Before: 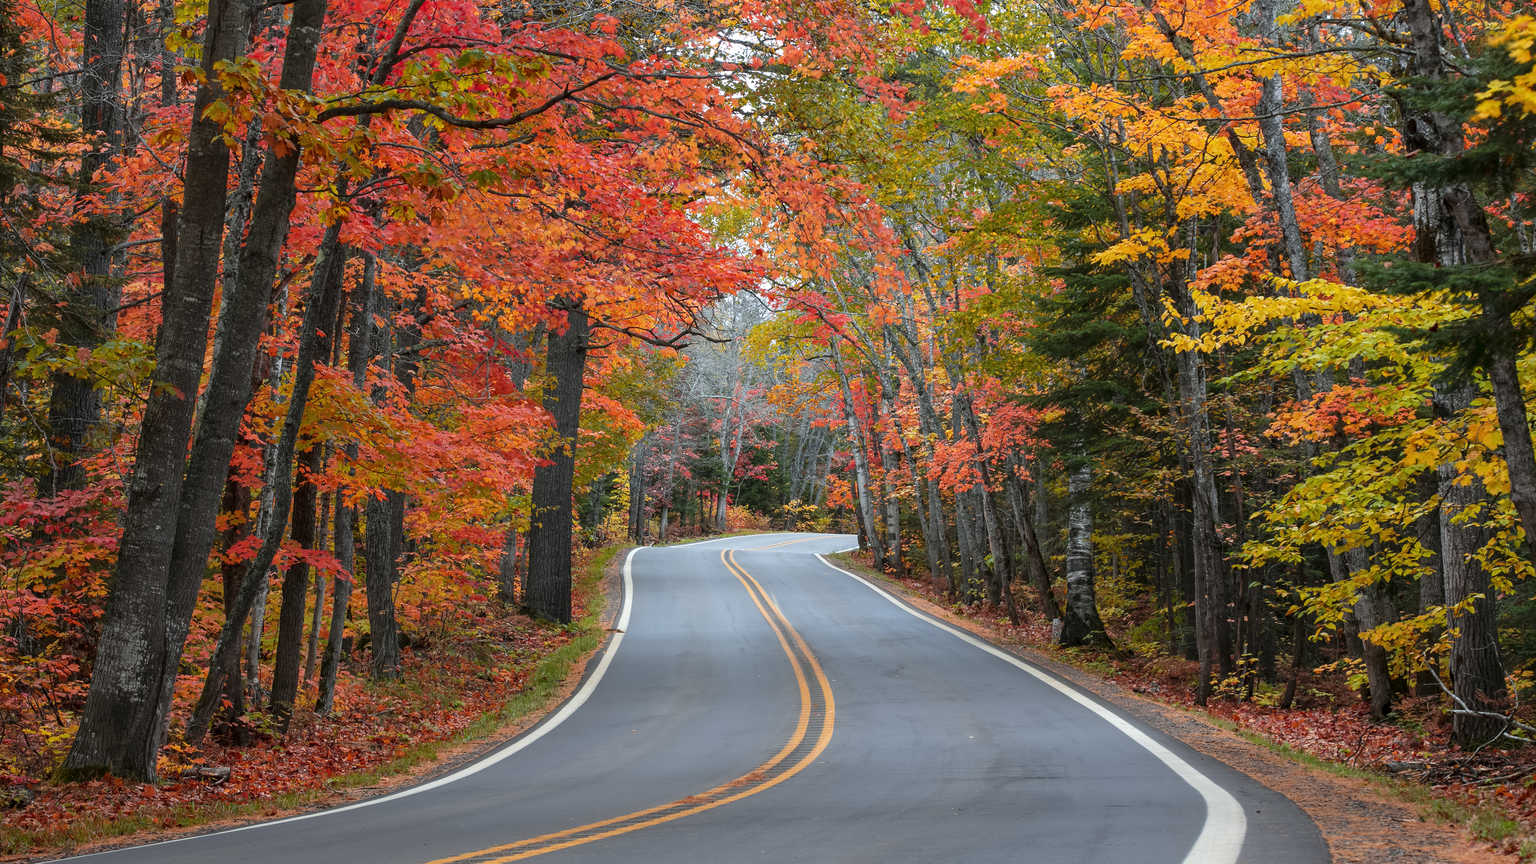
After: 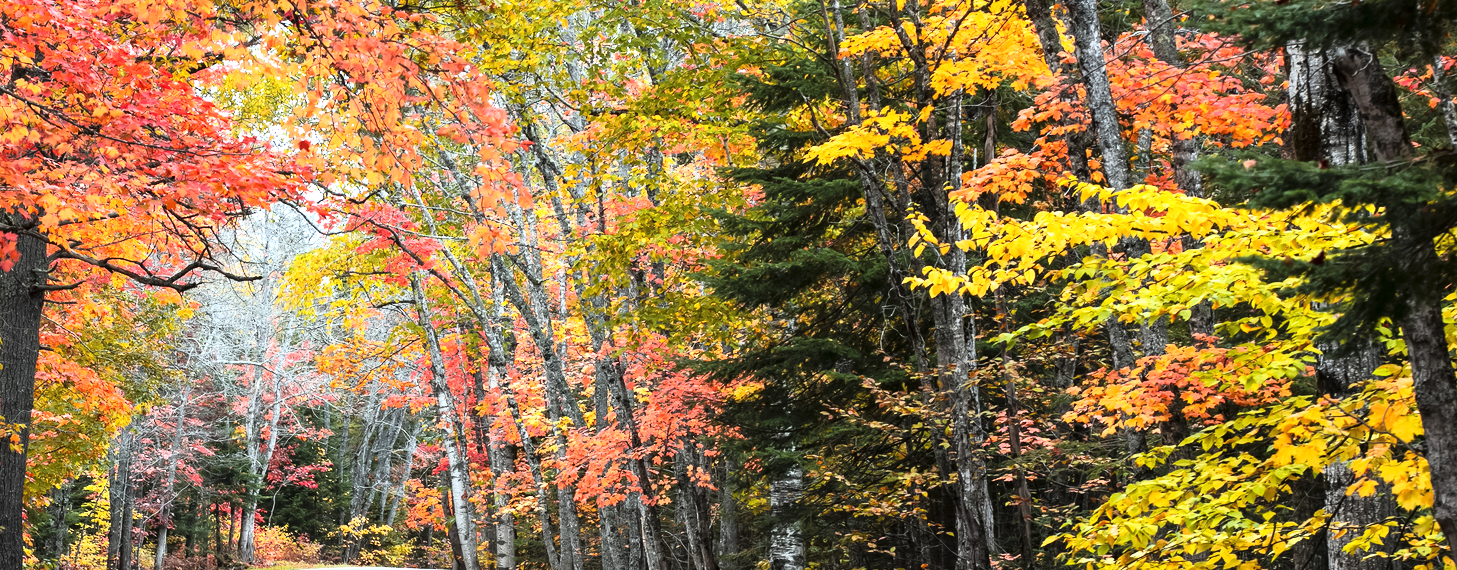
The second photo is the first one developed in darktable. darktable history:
tone curve: curves: ch0 [(0, 0) (0.139, 0.067) (0.319, 0.269) (0.498, 0.505) (0.725, 0.824) (0.864, 0.945) (0.985, 1)]; ch1 [(0, 0) (0.291, 0.197) (0.456, 0.426) (0.495, 0.488) (0.557, 0.578) (0.599, 0.644) (0.702, 0.786) (1, 1)]; ch2 [(0, 0) (0.125, 0.089) (0.353, 0.329) (0.447, 0.43) (0.557, 0.566) (0.63, 0.667) (1, 1)], color space Lab, linked channels, preserve colors none
exposure: exposure 0.745 EV, compensate exposure bias true, compensate highlight preservation false
crop: left 36.281%, top 18.038%, right 0.613%, bottom 38.018%
